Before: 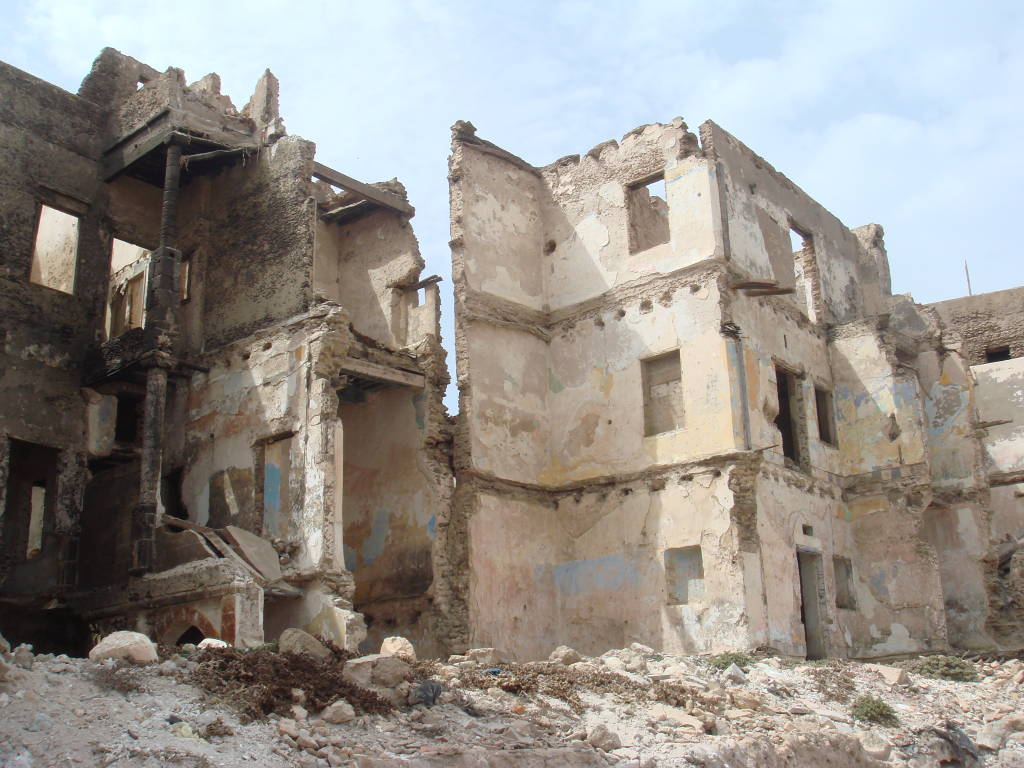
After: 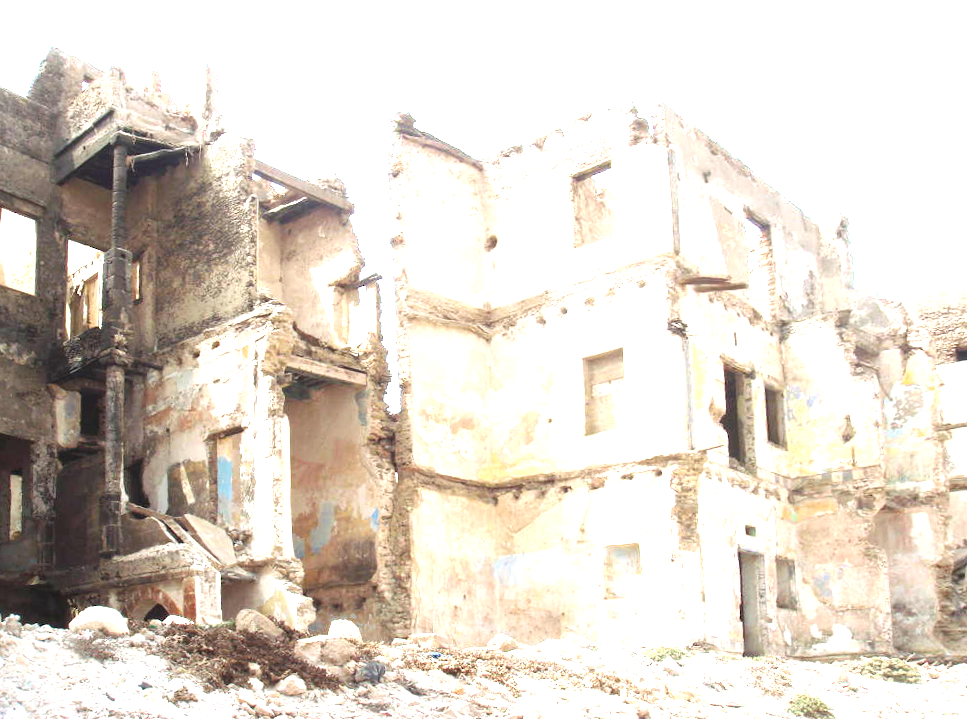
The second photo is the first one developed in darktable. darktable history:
exposure: exposure 2.003 EV, compensate highlight preservation false
rotate and perspective: rotation 0.062°, lens shift (vertical) 0.115, lens shift (horizontal) -0.133, crop left 0.047, crop right 0.94, crop top 0.061, crop bottom 0.94
